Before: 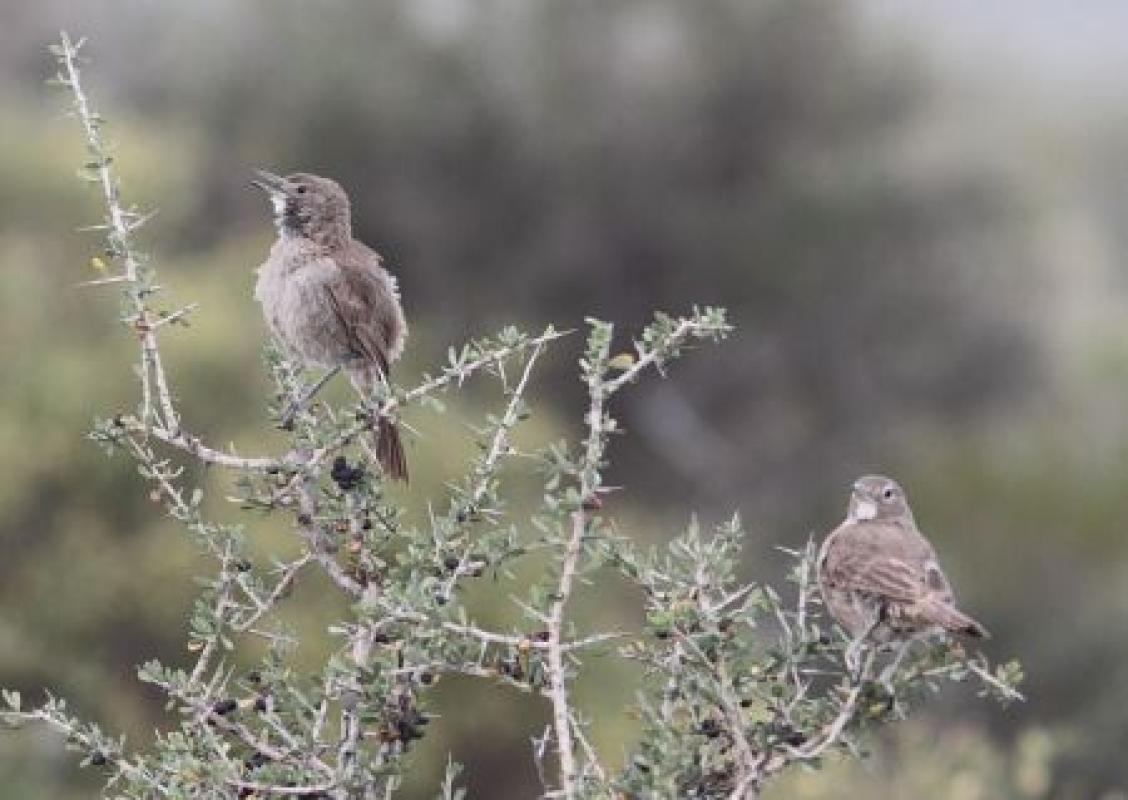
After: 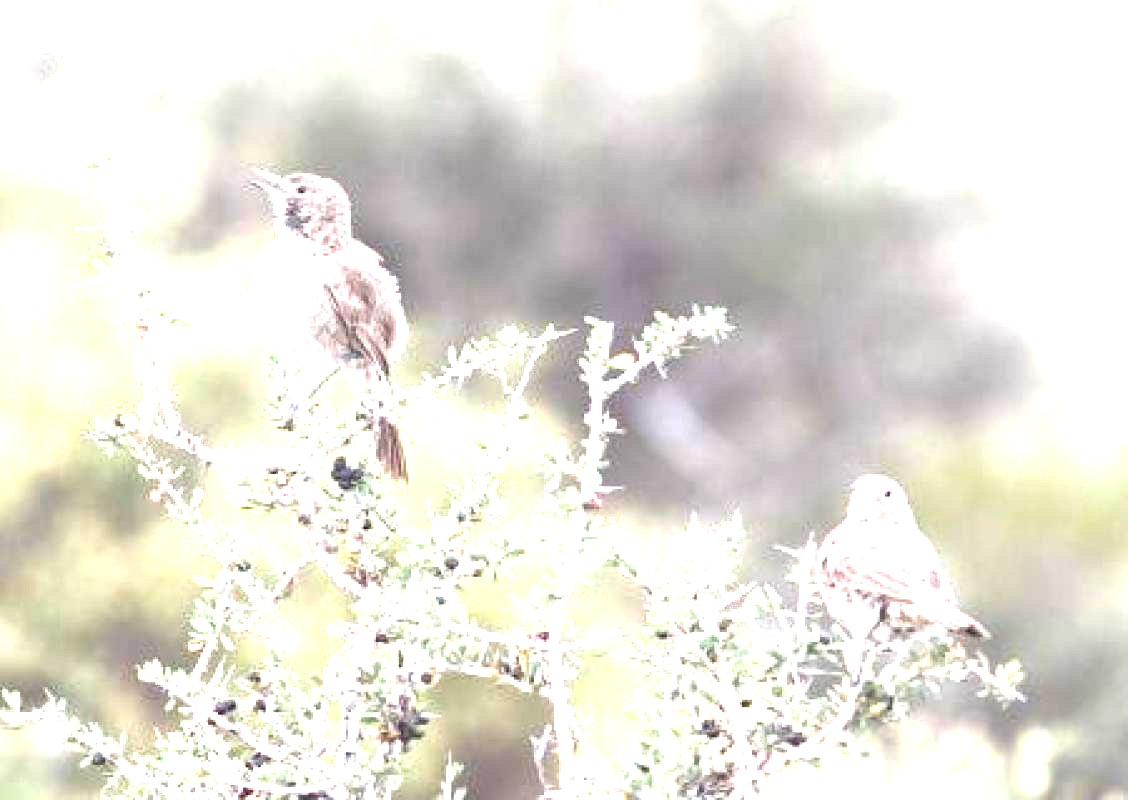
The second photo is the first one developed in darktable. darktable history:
rgb levels: preserve colors max RGB
exposure: black level correction 0, exposure 2.327 EV, compensate exposure bias true, compensate highlight preservation false
